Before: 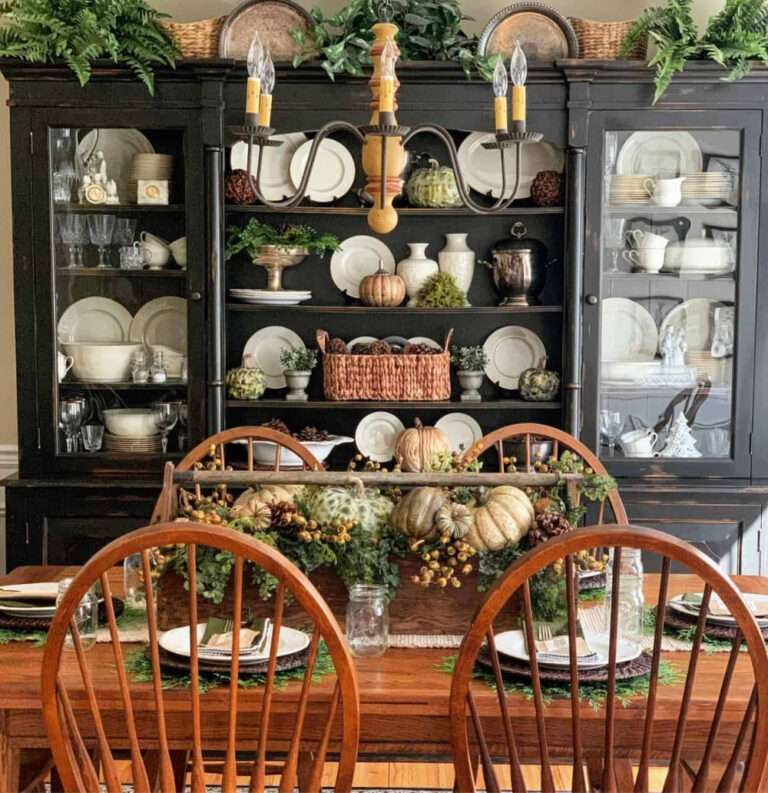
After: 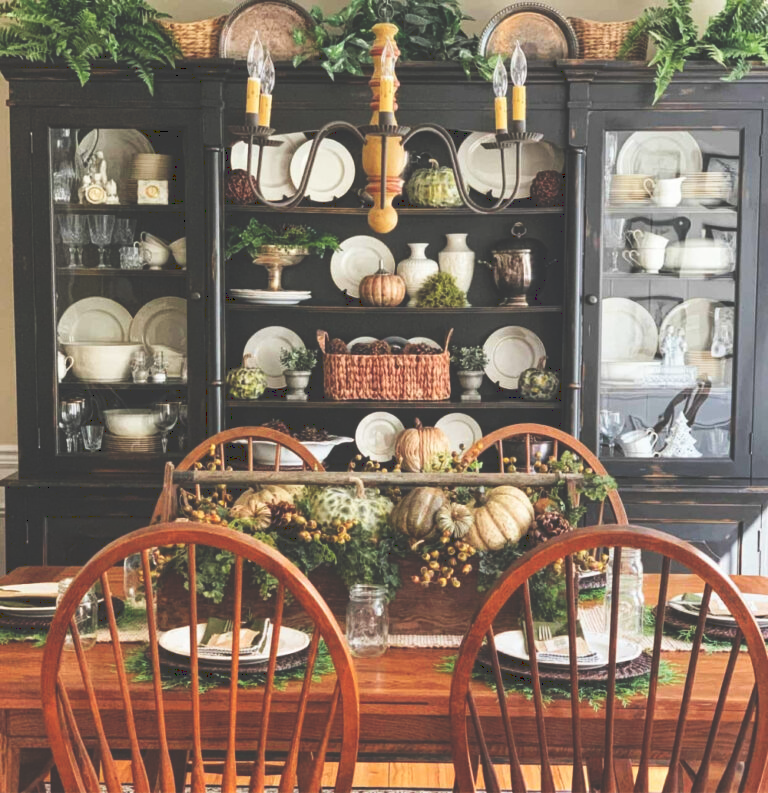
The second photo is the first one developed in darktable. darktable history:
tone curve: curves: ch0 [(0, 0) (0.003, 0.224) (0.011, 0.229) (0.025, 0.234) (0.044, 0.242) (0.069, 0.249) (0.1, 0.256) (0.136, 0.265) (0.177, 0.285) (0.224, 0.304) (0.277, 0.337) (0.335, 0.385) (0.399, 0.435) (0.468, 0.507) (0.543, 0.59) (0.623, 0.674) (0.709, 0.763) (0.801, 0.852) (0.898, 0.931) (1, 1)], preserve colors none
